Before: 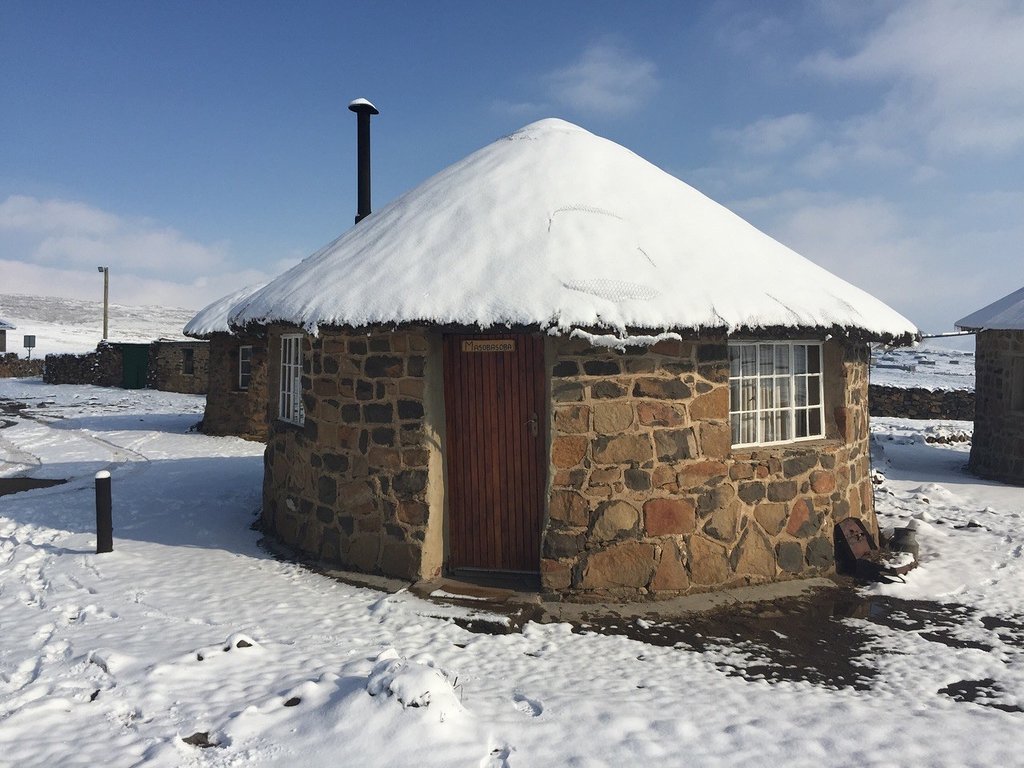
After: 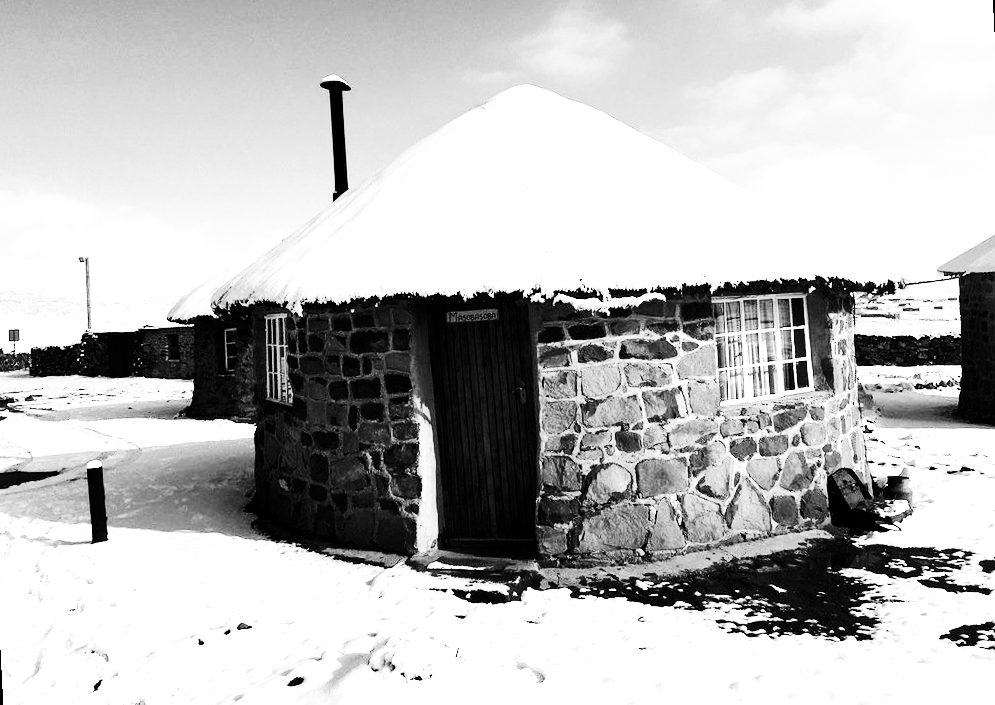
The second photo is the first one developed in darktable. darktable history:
contrast brightness saturation: contrast 0.02, brightness -1, saturation -1
rotate and perspective: rotation -3°, crop left 0.031, crop right 0.968, crop top 0.07, crop bottom 0.93
rgb curve: curves: ch0 [(0, 0) (0.21, 0.15) (0.24, 0.21) (0.5, 0.75) (0.75, 0.96) (0.89, 0.99) (1, 1)]; ch1 [(0, 0.02) (0.21, 0.13) (0.25, 0.2) (0.5, 0.67) (0.75, 0.9) (0.89, 0.97) (1, 1)]; ch2 [(0, 0.02) (0.21, 0.13) (0.25, 0.2) (0.5, 0.67) (0.75, 0.9) (0.89, 0.97) (1, 1)], compensate middle gray true
exposure: black level correction 0, exposure 1.2 EV, compensate exposure bias true, compensate highlight preservation false
